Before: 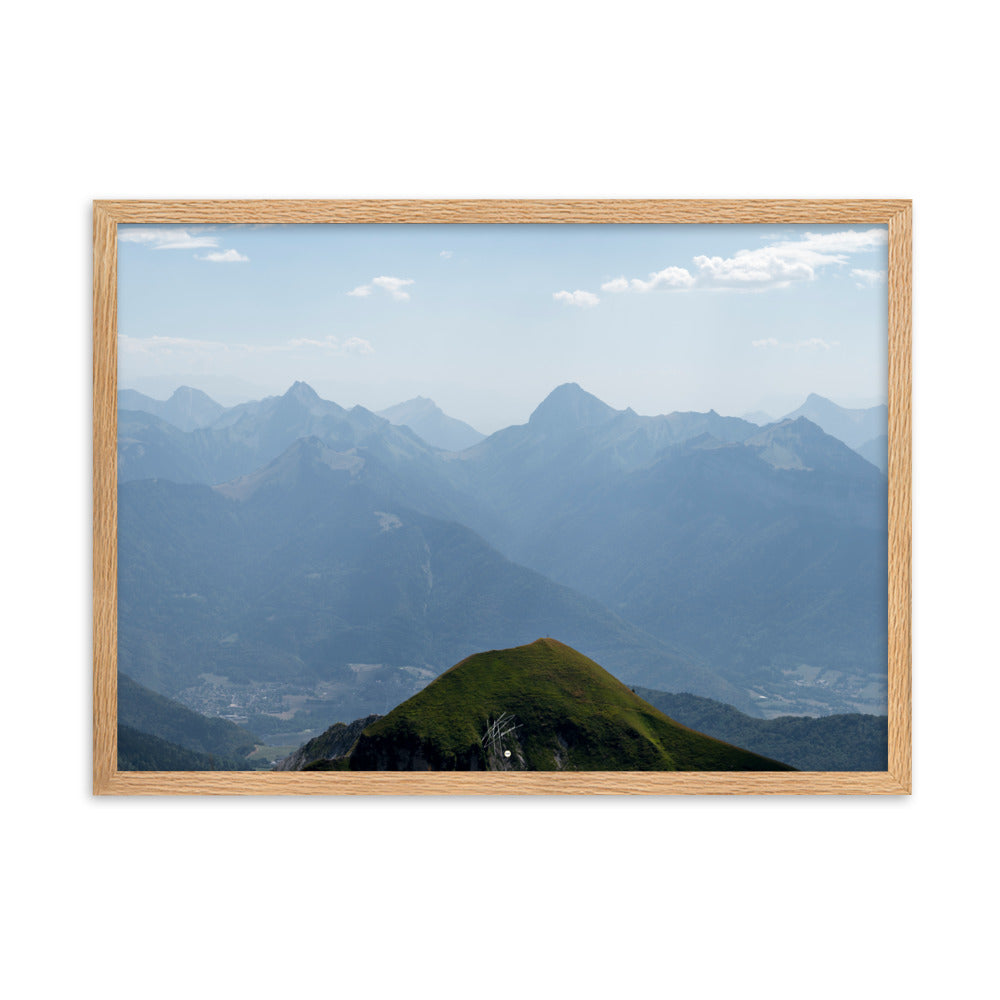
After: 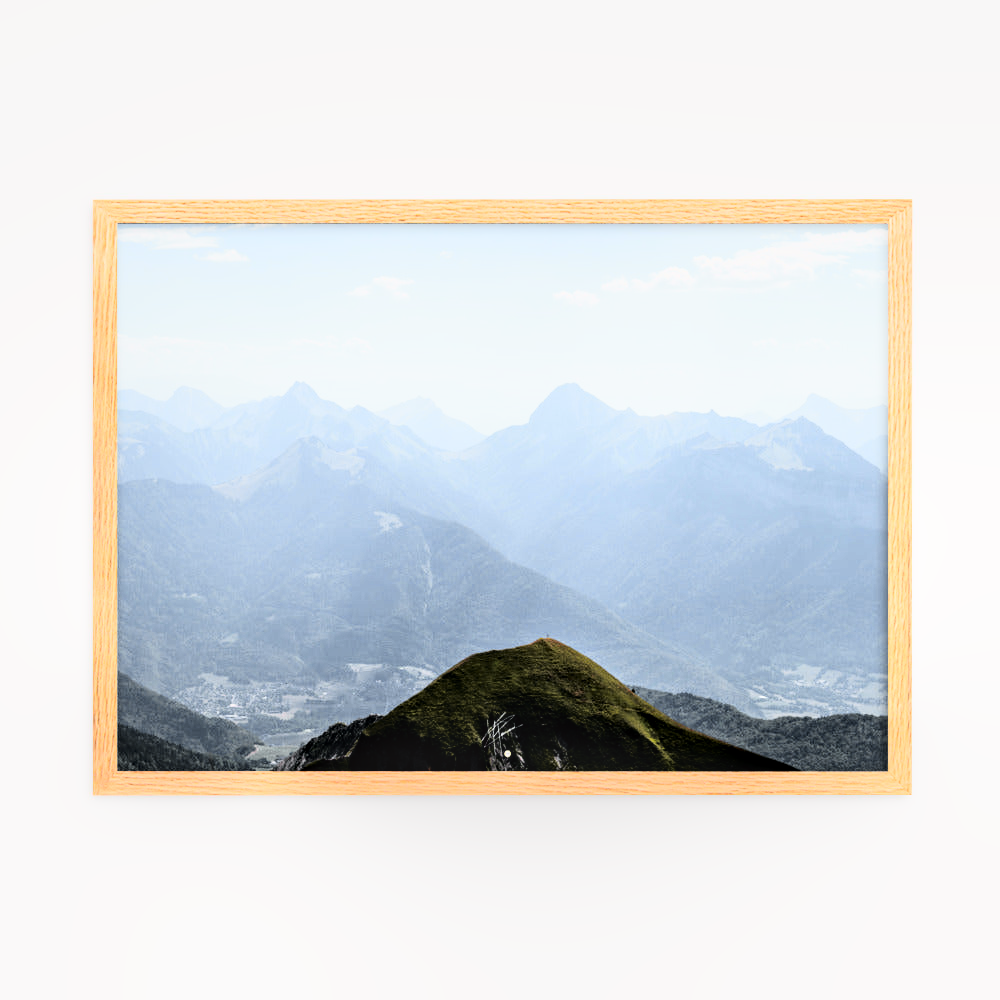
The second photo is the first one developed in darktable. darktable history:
rgb curve: curves: ch0 [(0, 0) (0.21, 0.15) (0.24, 0.21) (0.5, 0.75) (0.75, 0.96) (0.89, 0.99) (1, 1)]; ch1 [(0, 0.02) (0.21, 0.13) (0.25, 0.2) (0.5, 0.67) (0.75, 0.9) (0.89, 0.97) (1, 1)]; ch2 [(0, 0.02) (0.21, 0.13) (0.25, 0.2) (0.5, 0.67) (0.75, 0.9) (0.89, 0.97) (1, 1)], compensate middle gray true
local contrast: highlights 59%, detail 145%
tone curve: curves: ch0 [(0, 0.013) (0.036, 0.035) (0.274, 0.288) (0.504, 0.536) (0.844, 0.84) (1, 0.97)]; ch1 [(0, 0) (0.389, 0.403) (0.462, 0.48) (0.499, 0.5) (0.522, 0.534) (0.567, 0.588) (0.626, 0.645) (0.749, 0.781) (1, 1)]; ch2 [(0, 0) (0.457, 0.486) (0.5, 0.501) (0.533, 0.539) (0.599, 0.6) (0.704, 0.732) (1, 1)], color space Lab, independent channels, preserve colors none
